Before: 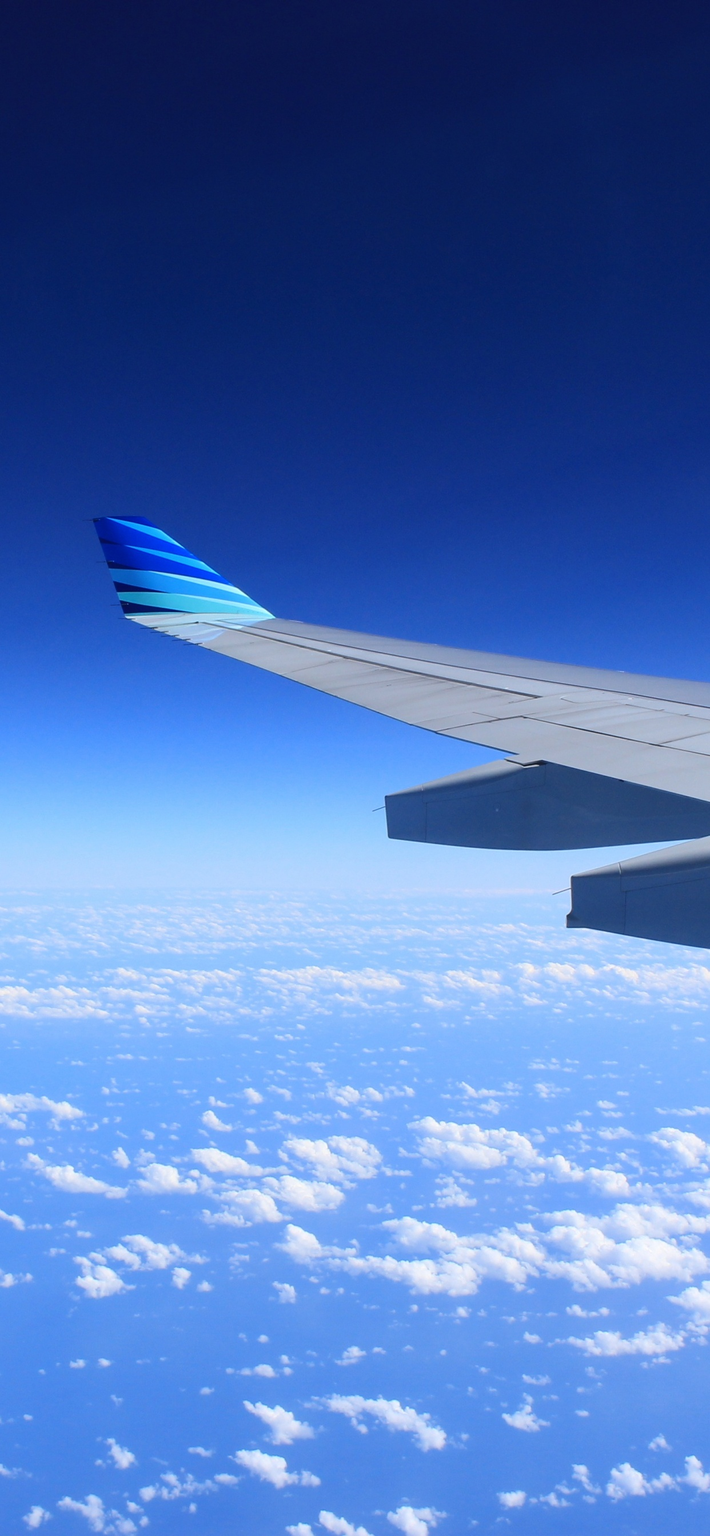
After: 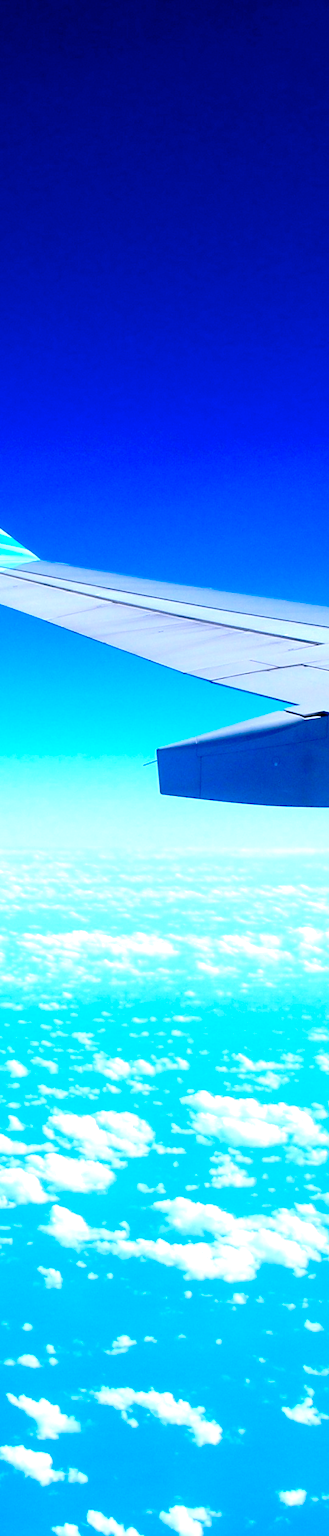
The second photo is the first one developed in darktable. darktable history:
color calibration: illuminant as shot in camera, x 0.362, y 0.384, temperature 4535.34 K
crop: left 33.507%, top 6.006%, right 22.822%
exposure: black level correction 0.036, exposure 0.903 EV, compensate highlight preservation false
color zones: curves: ch1 [(0.235, 0.558) (0.75, 0.5)]; ch2 [(0.25, 0.462) (0.749, 0.457)]
